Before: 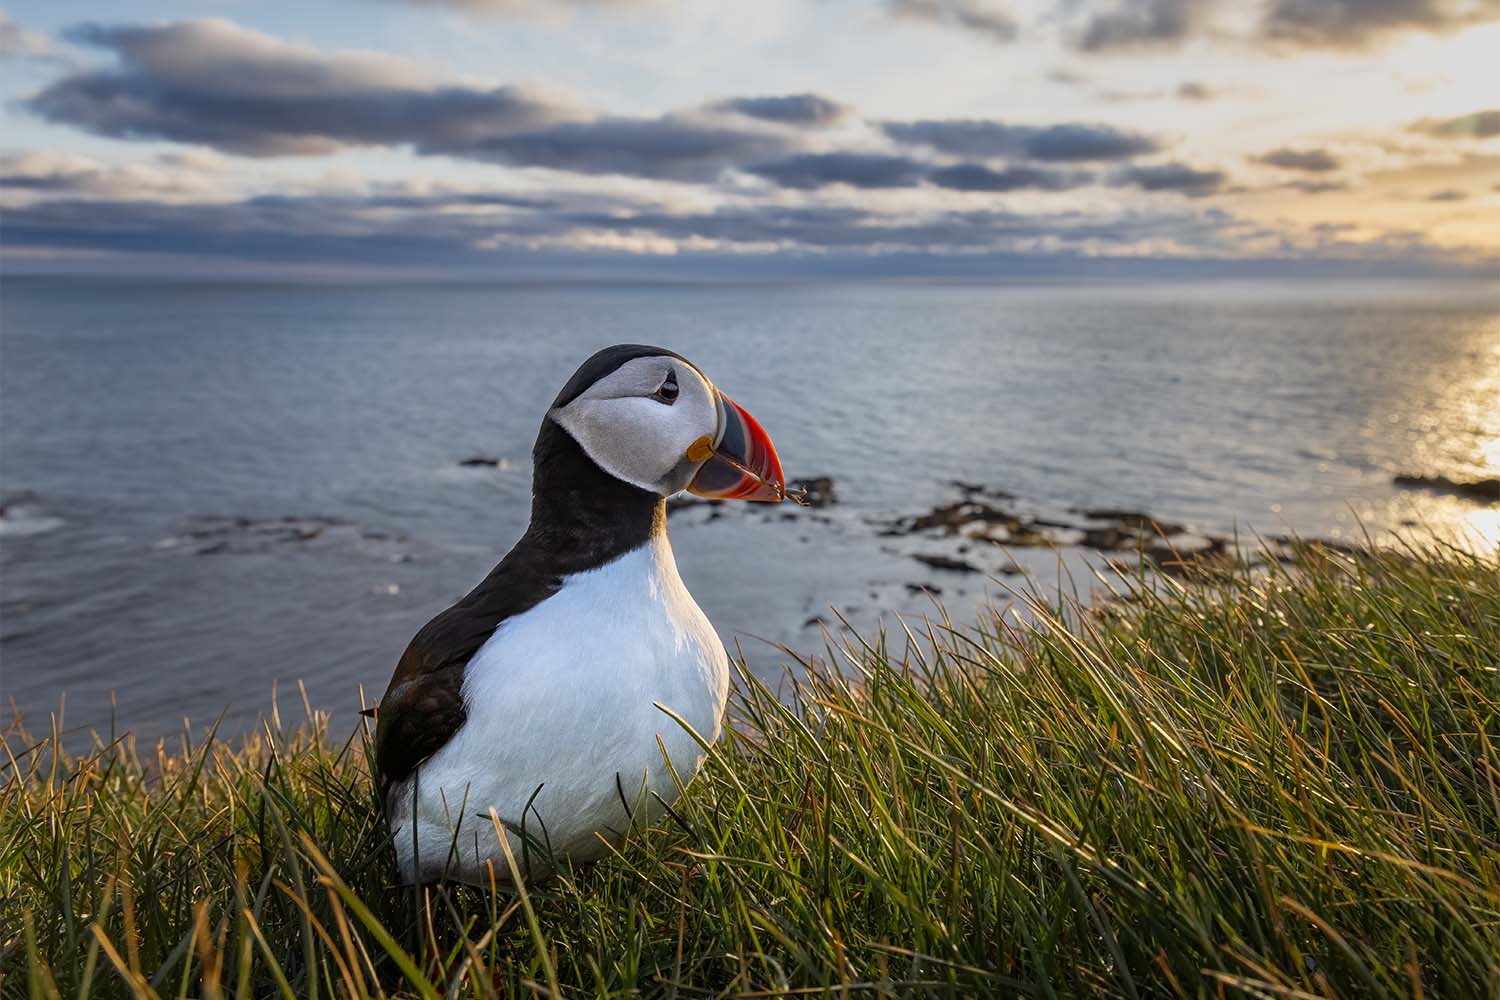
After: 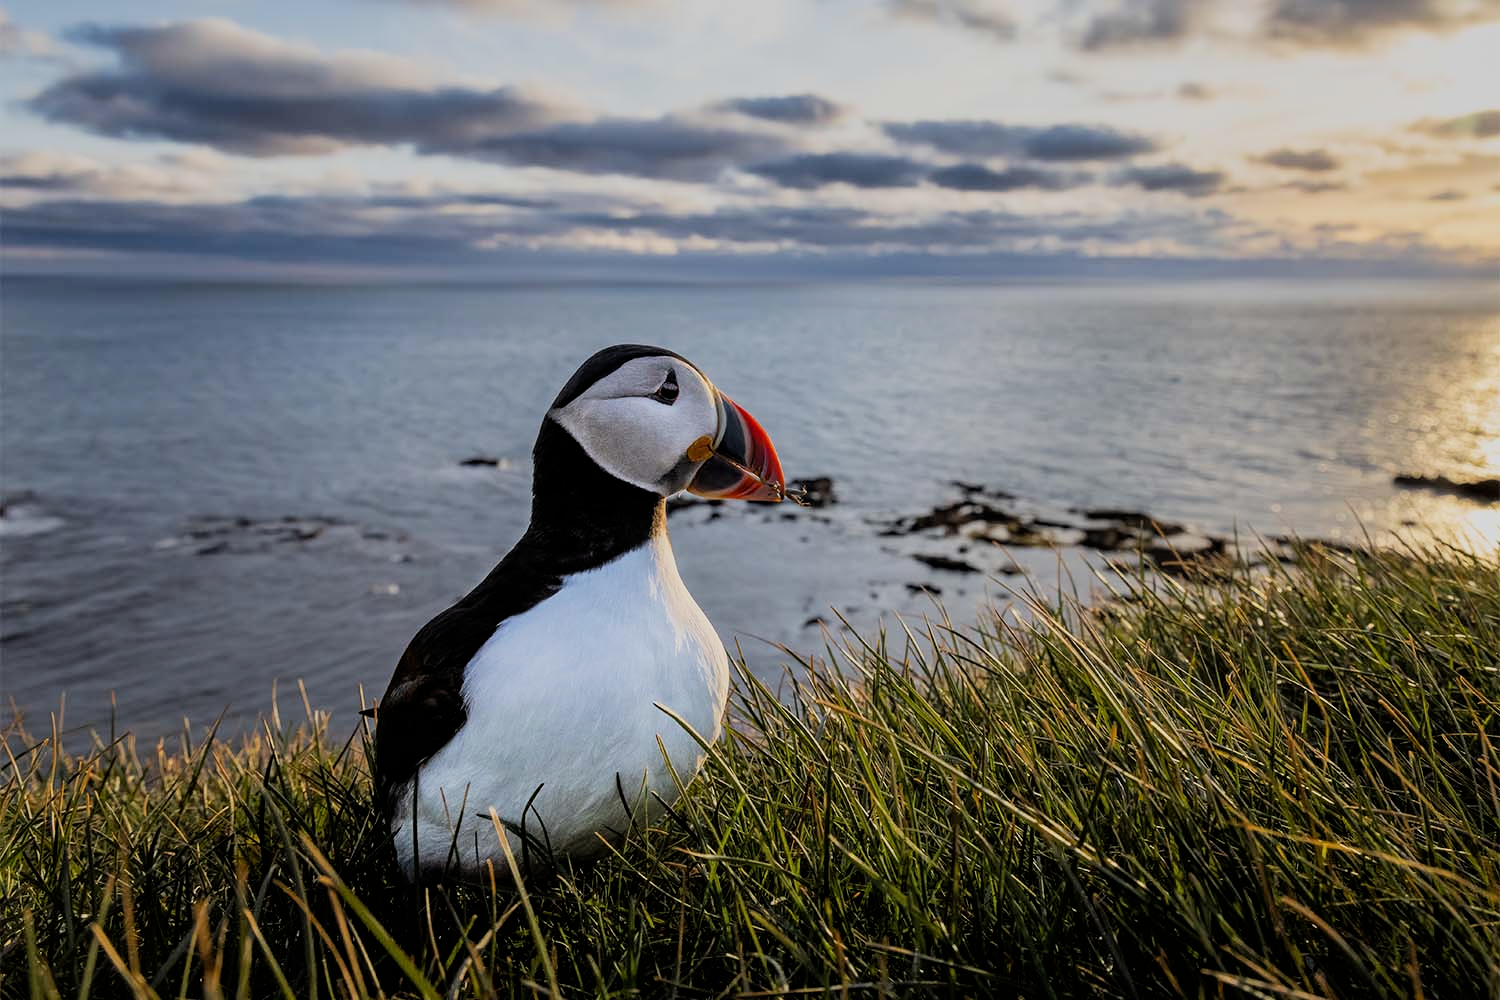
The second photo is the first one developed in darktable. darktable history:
filmic rgb: black relative exposure -5.12 EV, white relative exposure 3.96 EV, hardness 2.89, contrast 1.196
